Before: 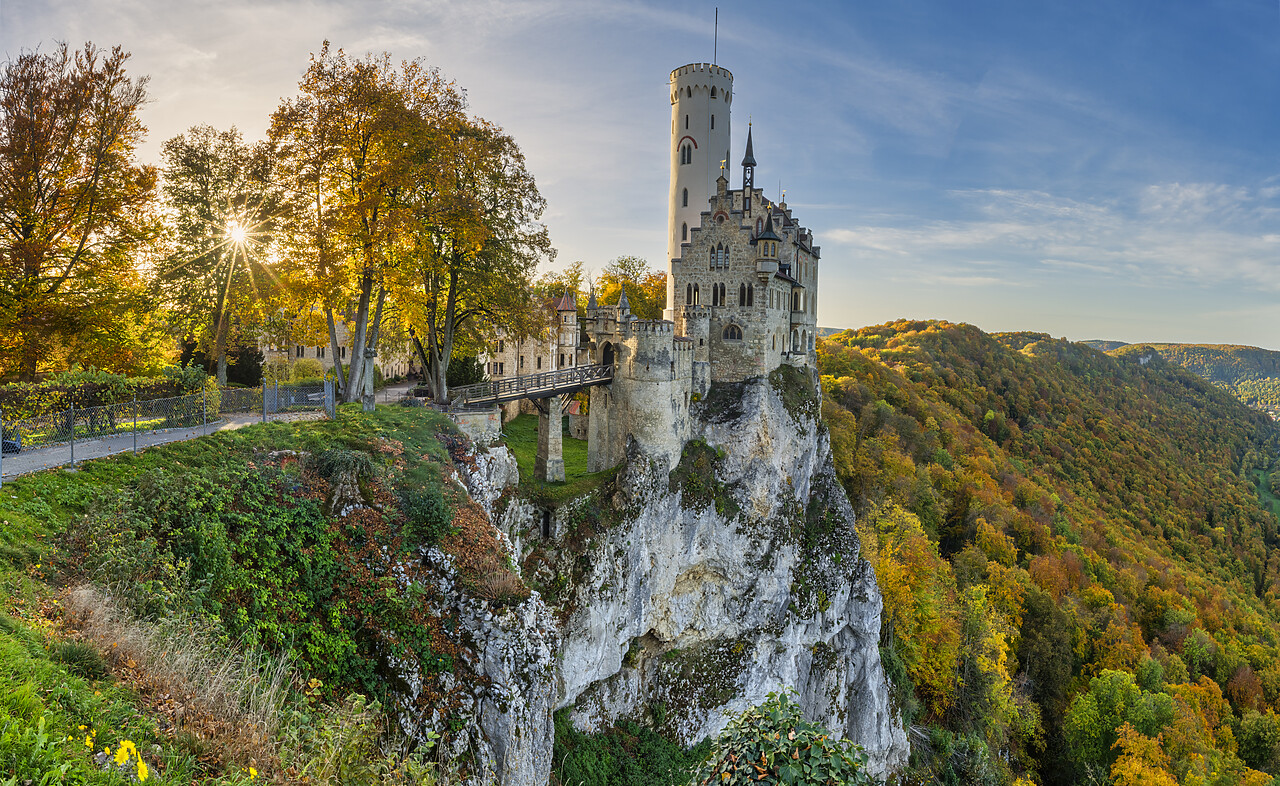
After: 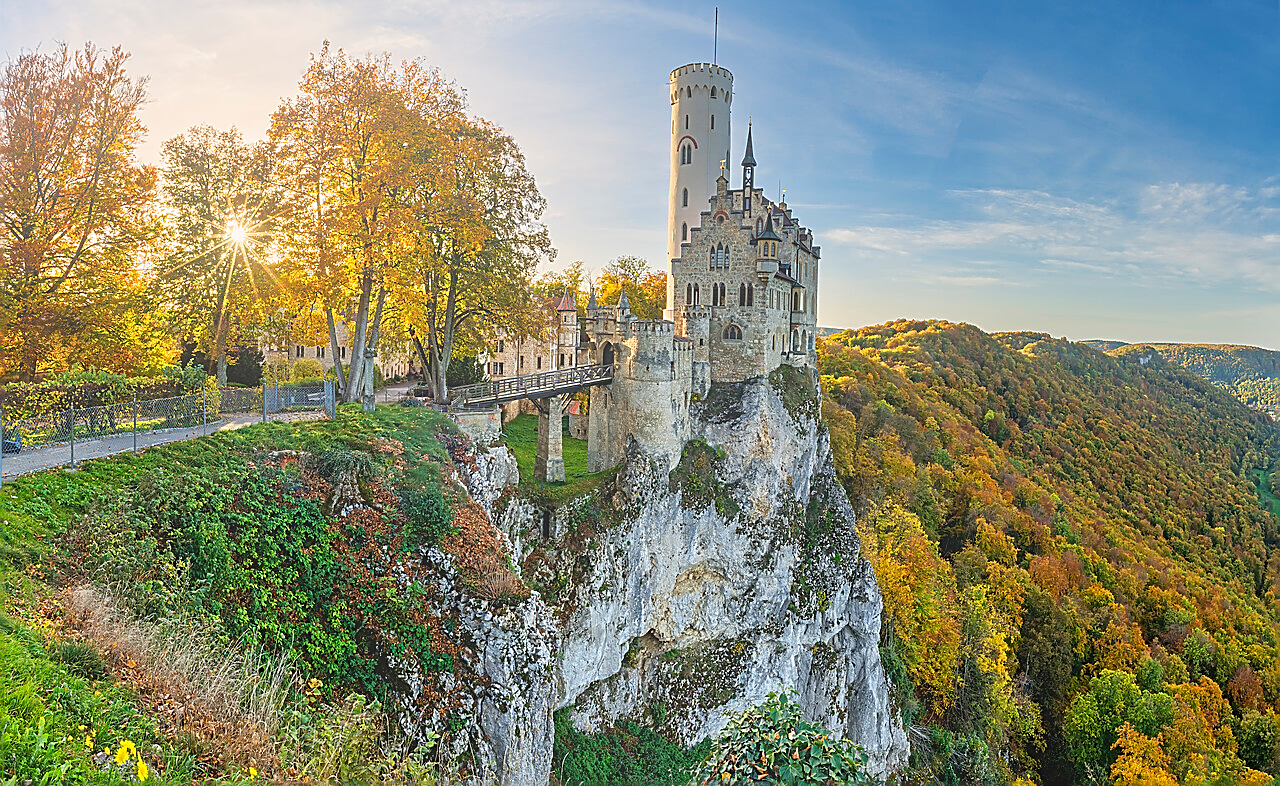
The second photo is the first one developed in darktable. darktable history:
sharpen: amount 0.901
bloom: size 40%
